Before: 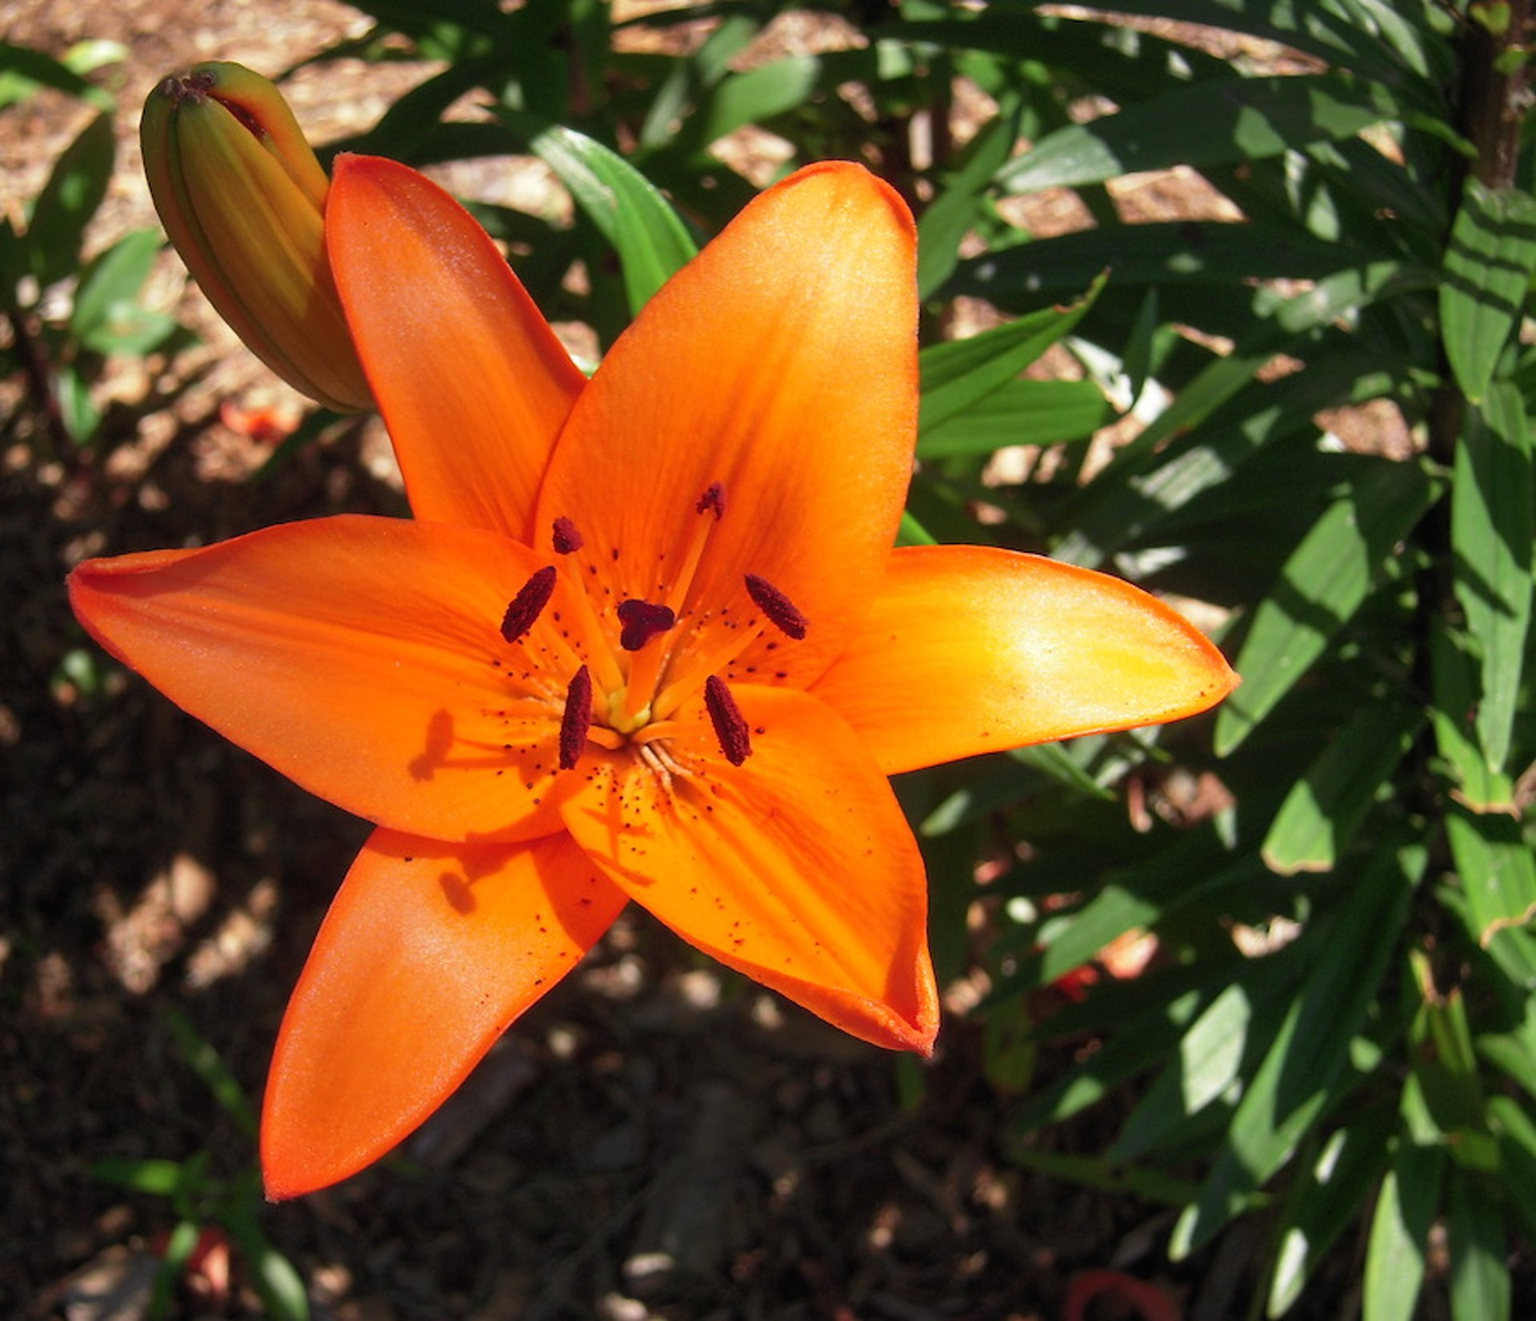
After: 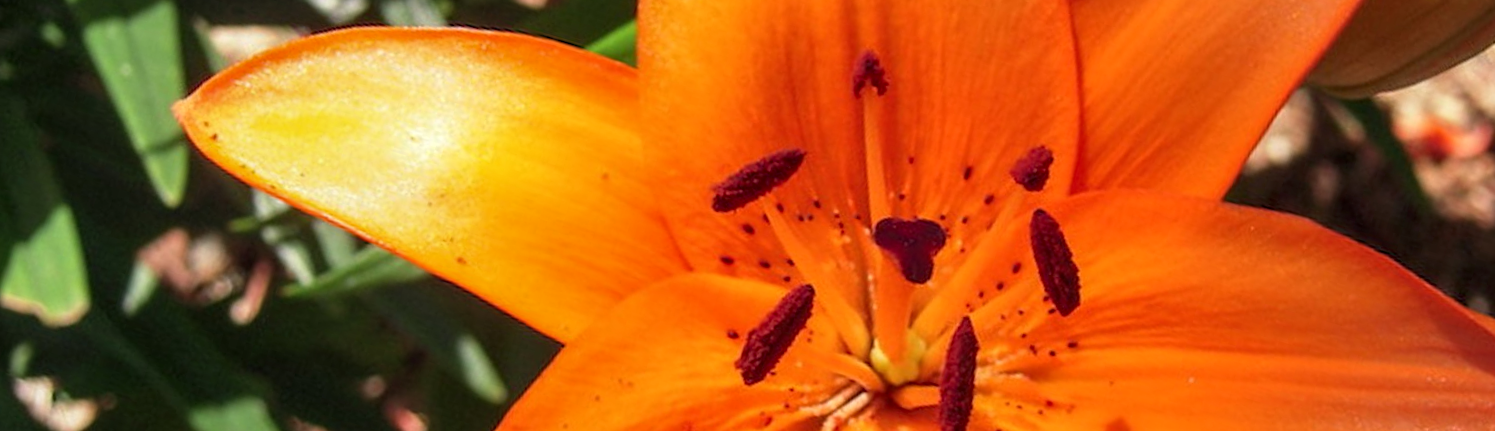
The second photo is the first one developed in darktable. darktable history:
crop and rotate: angle 16.12°, top 30.835%, bottom 35.653%
local contrast: on, module defaults
